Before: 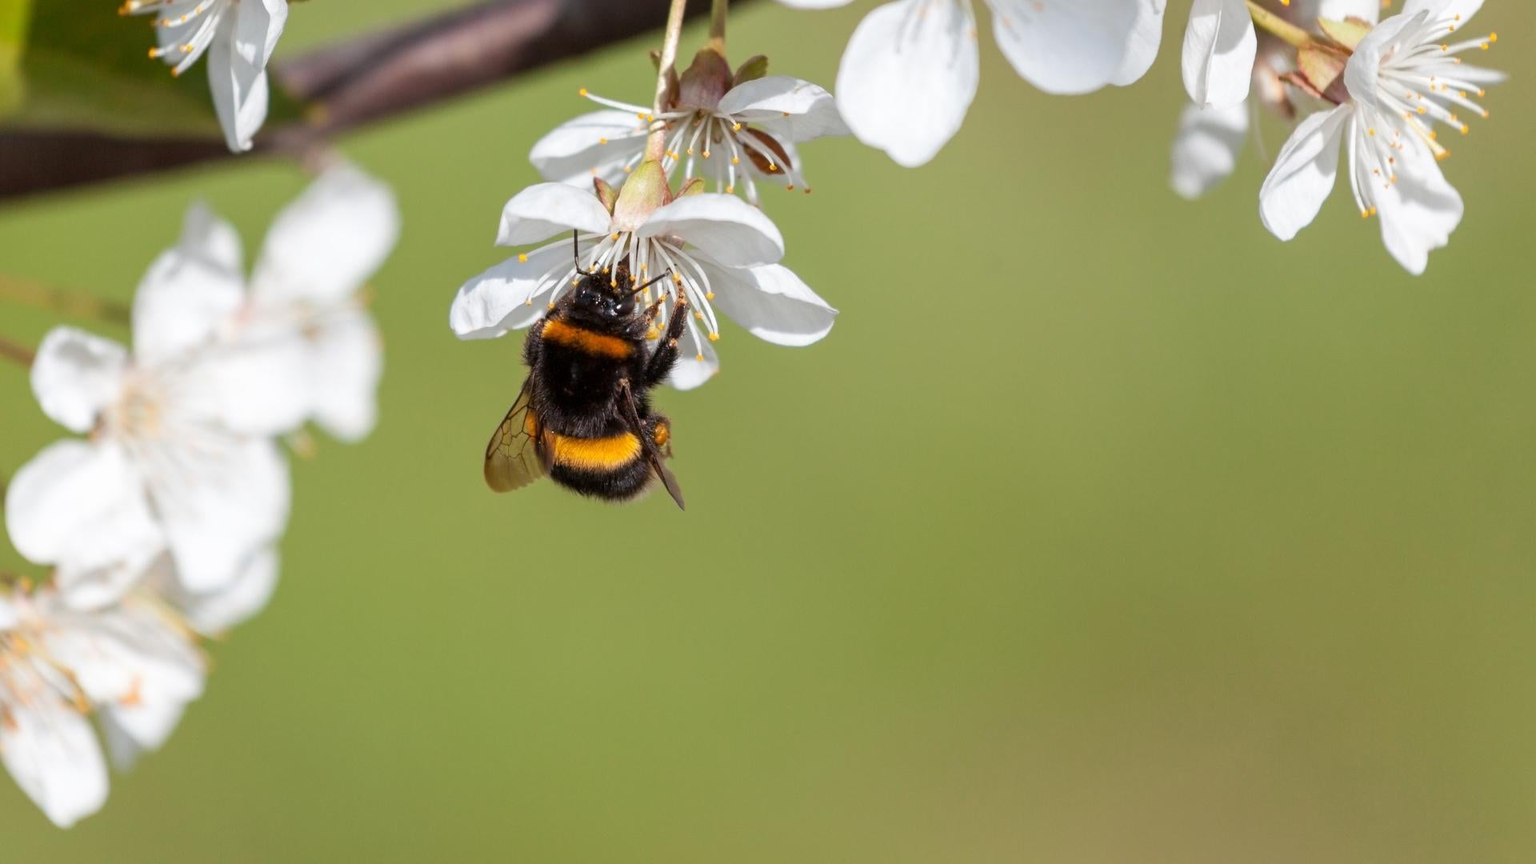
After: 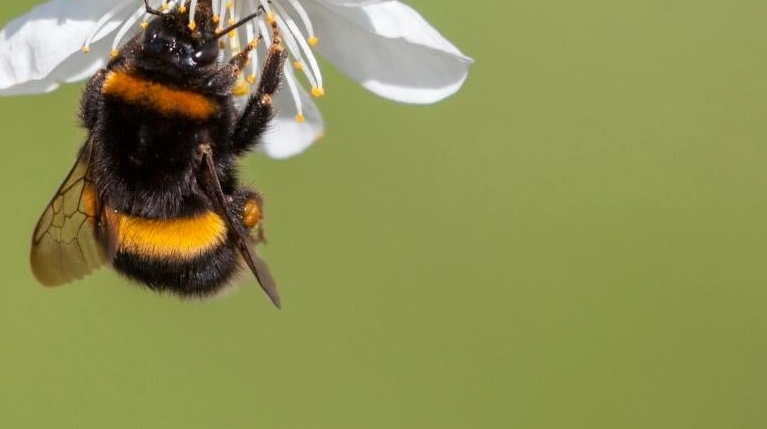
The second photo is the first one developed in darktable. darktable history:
tone equalizer: edges refinement/feathering 500, mask exposure compensation -1.57 EV, preserve details guided filter
crop: left 29.99%, top 30.468%, right 30.061%, bottom 29.78%
